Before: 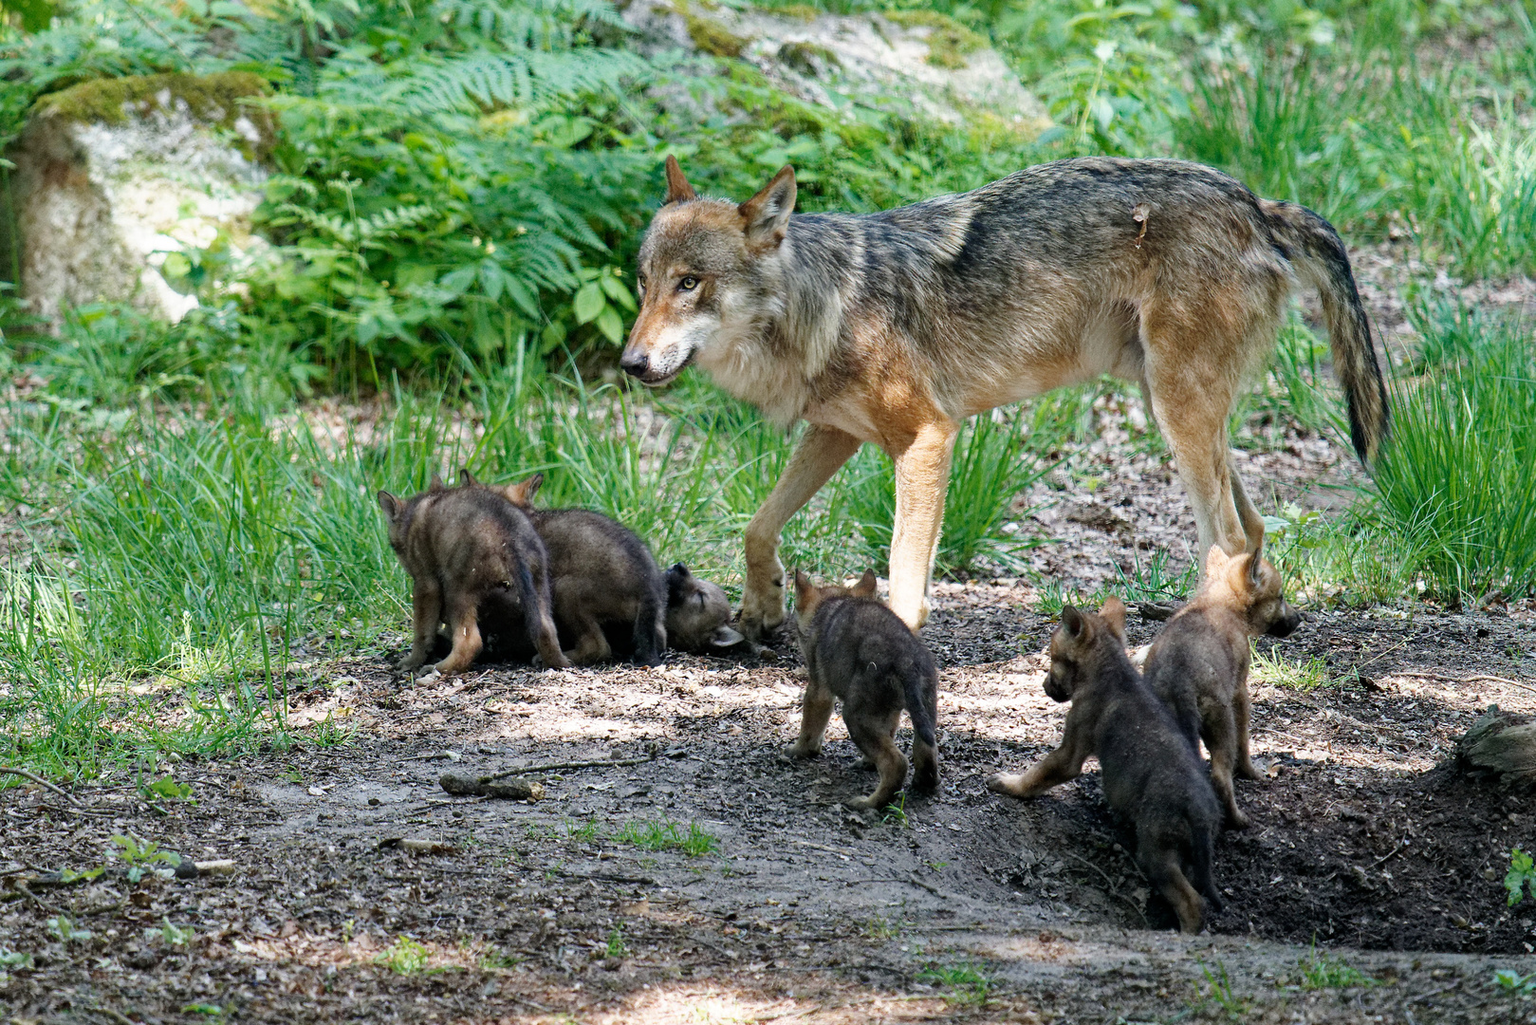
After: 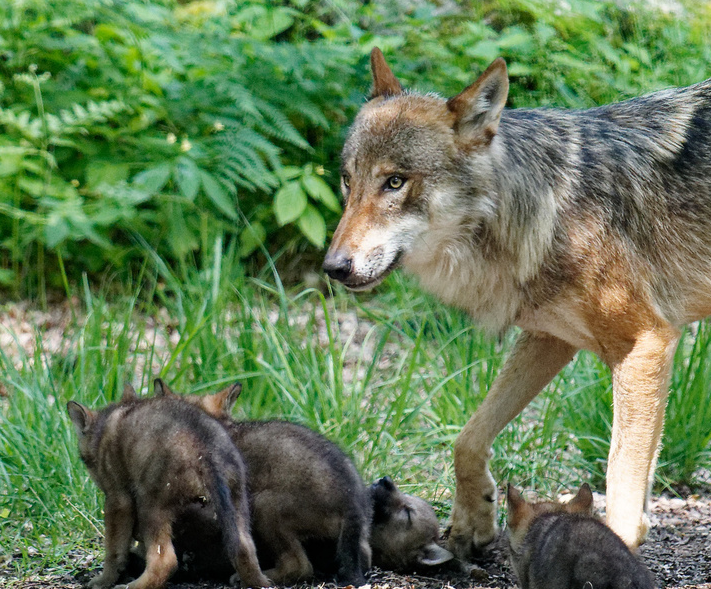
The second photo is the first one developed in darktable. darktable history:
crop: left 20.501%, top 10.775%, right 35.544%, bottom 34.683%
